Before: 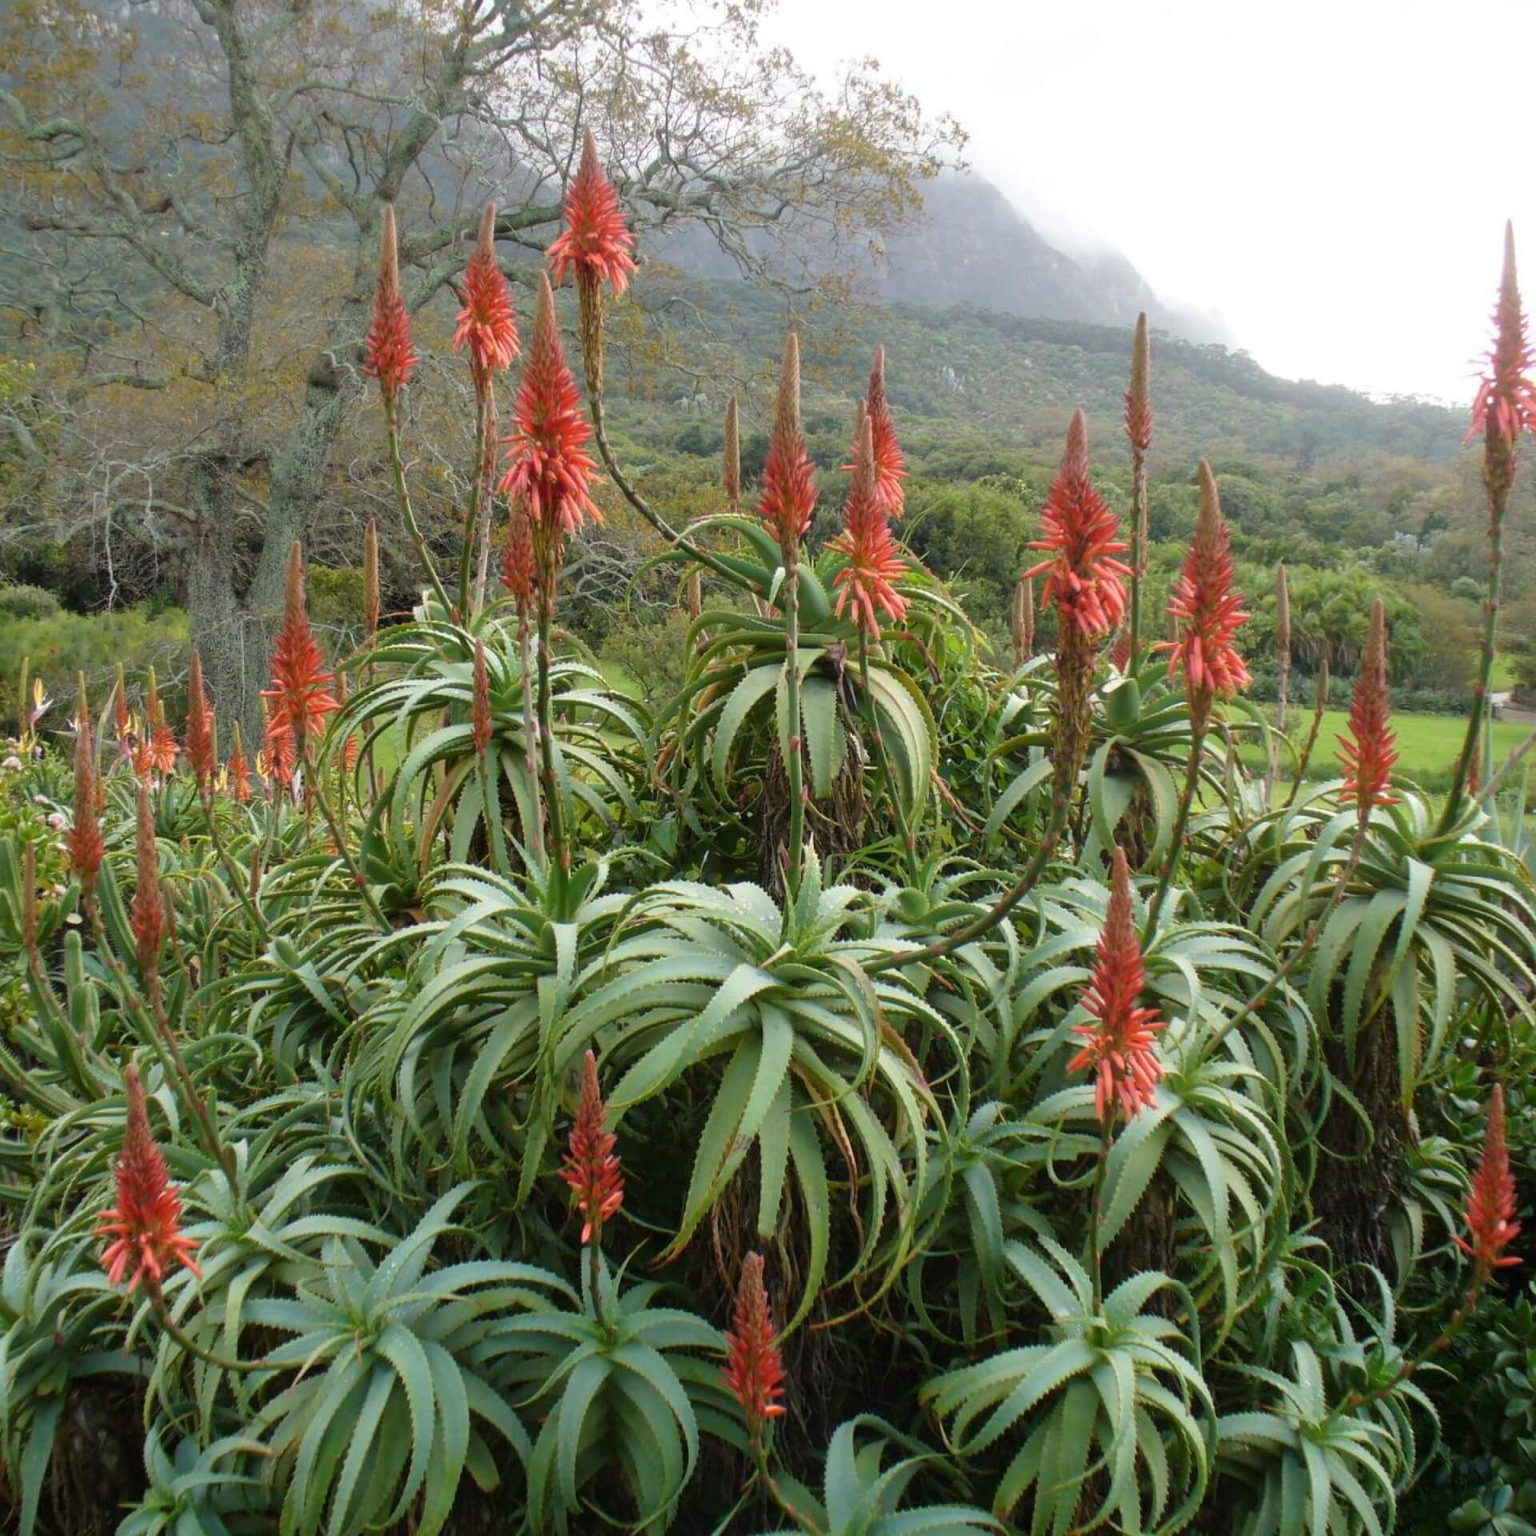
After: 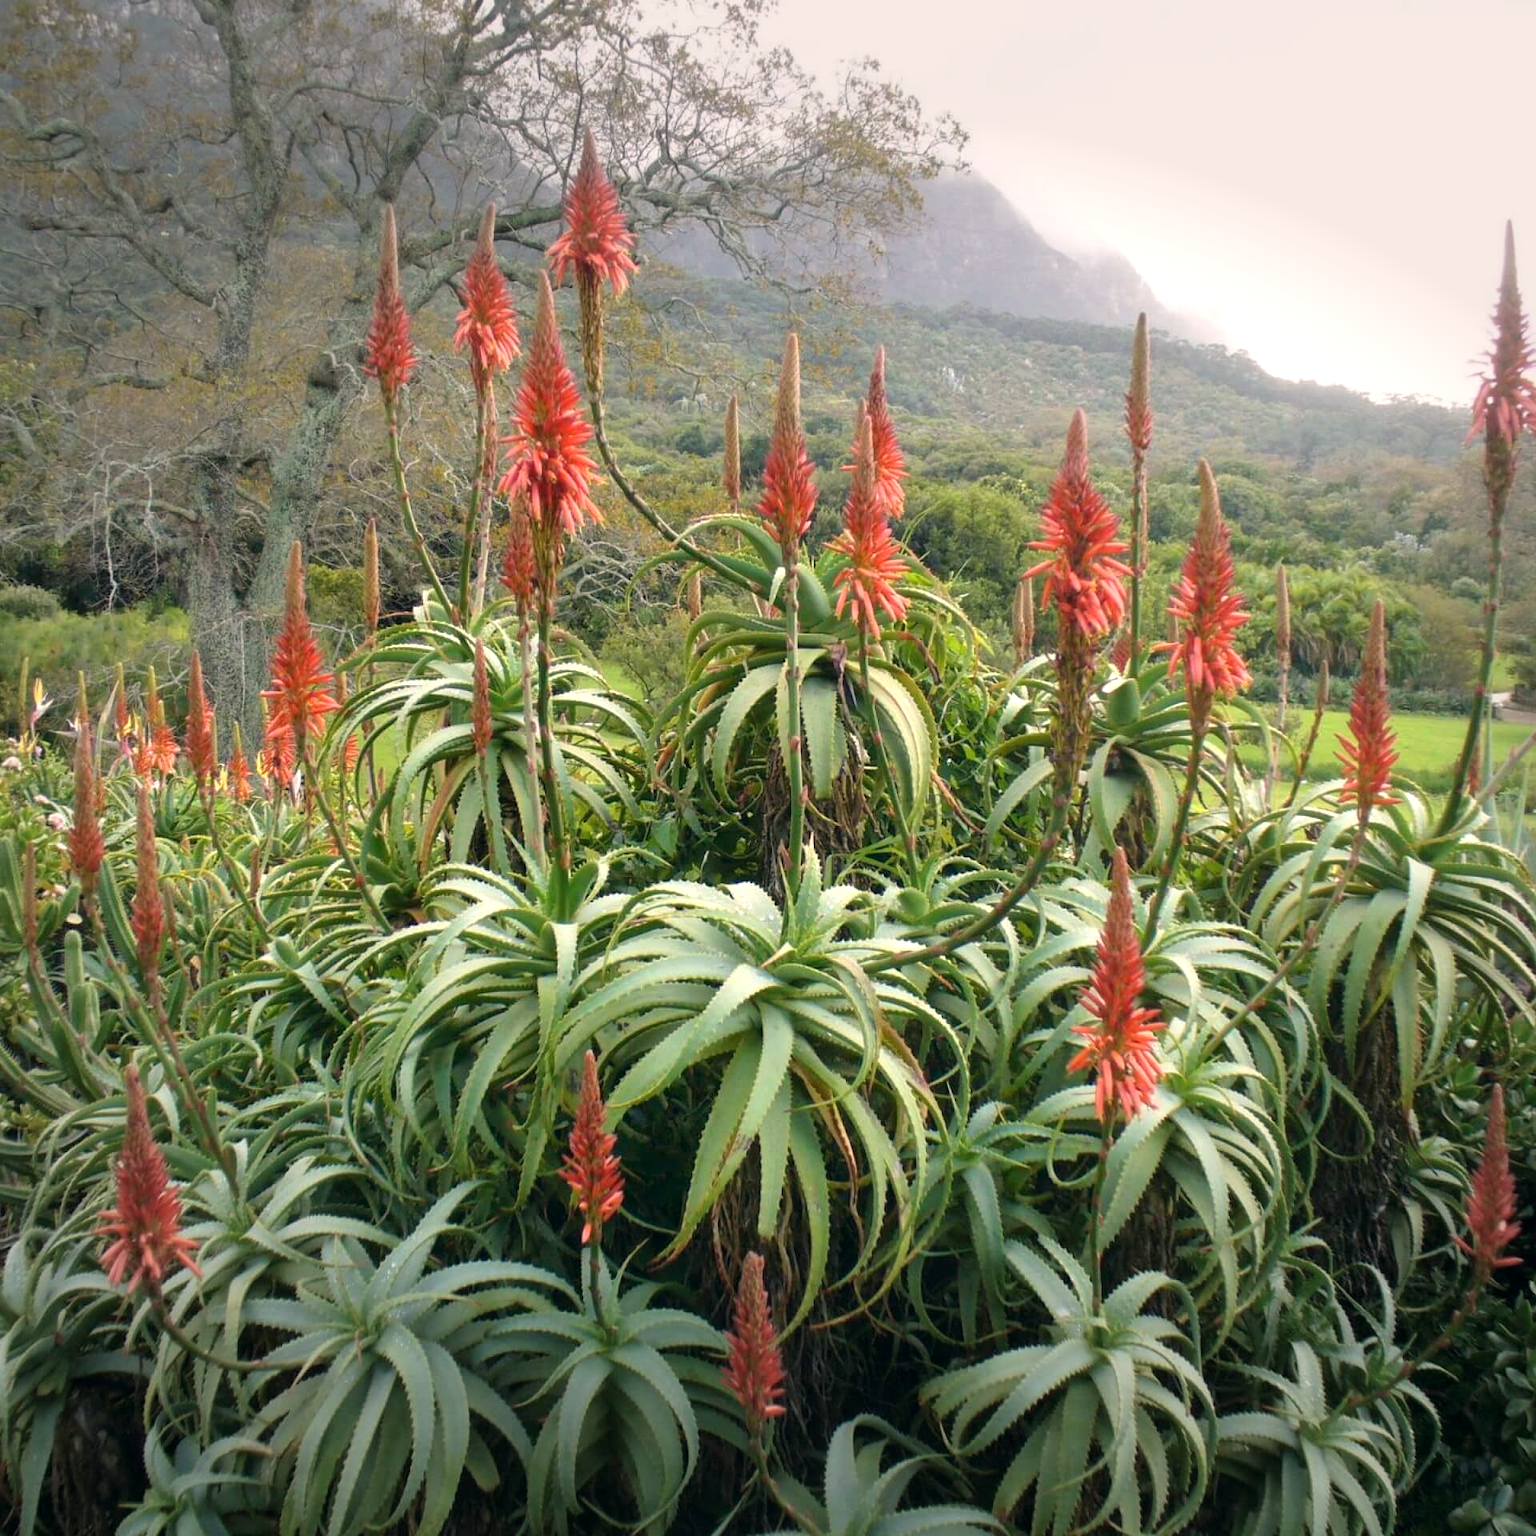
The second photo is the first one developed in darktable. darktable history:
vignetting: fall-off start 78.82%, brightness -0.397, saturation -0.298, width/height ratio 1.328
color correction: highlights a* 5.45, highlights b* 5.28, shadows a* -4.63, shadows b* -5.15
exposure: black level correction 0.001, exposure 0.499 EV, compensate exposure bias true, compensate highlight preservation false
